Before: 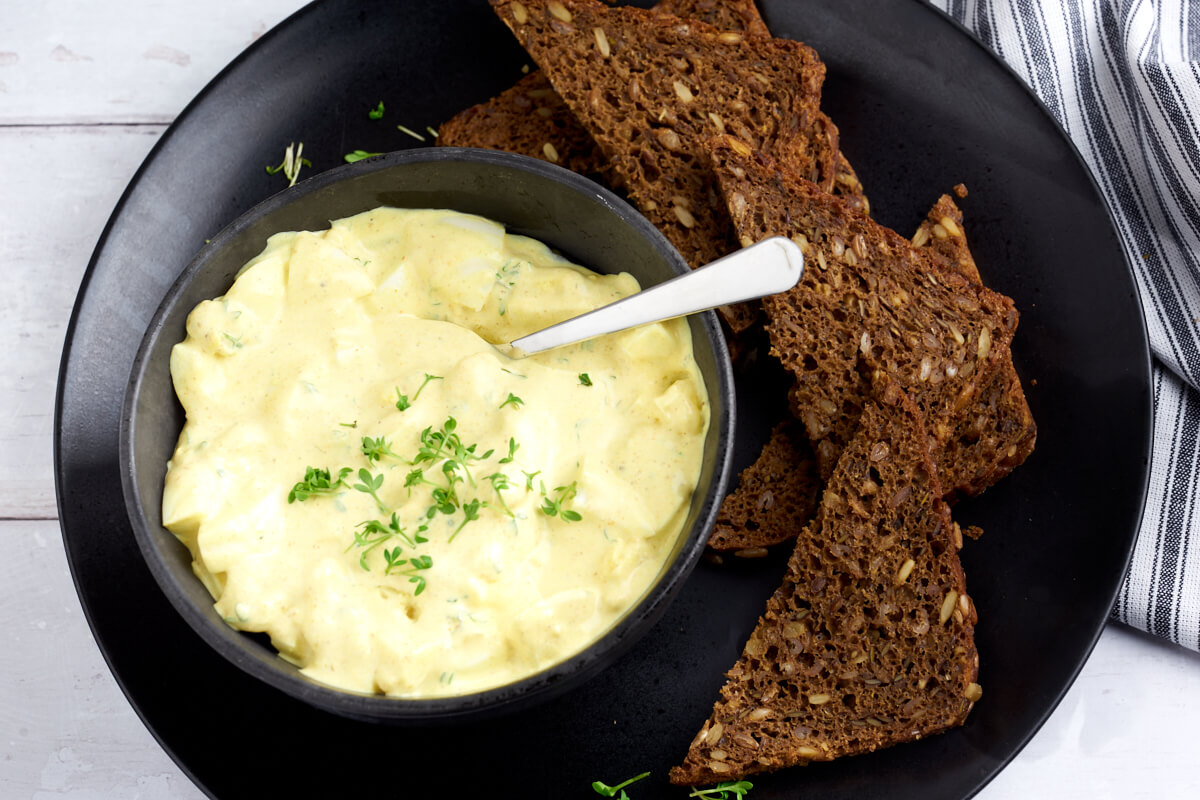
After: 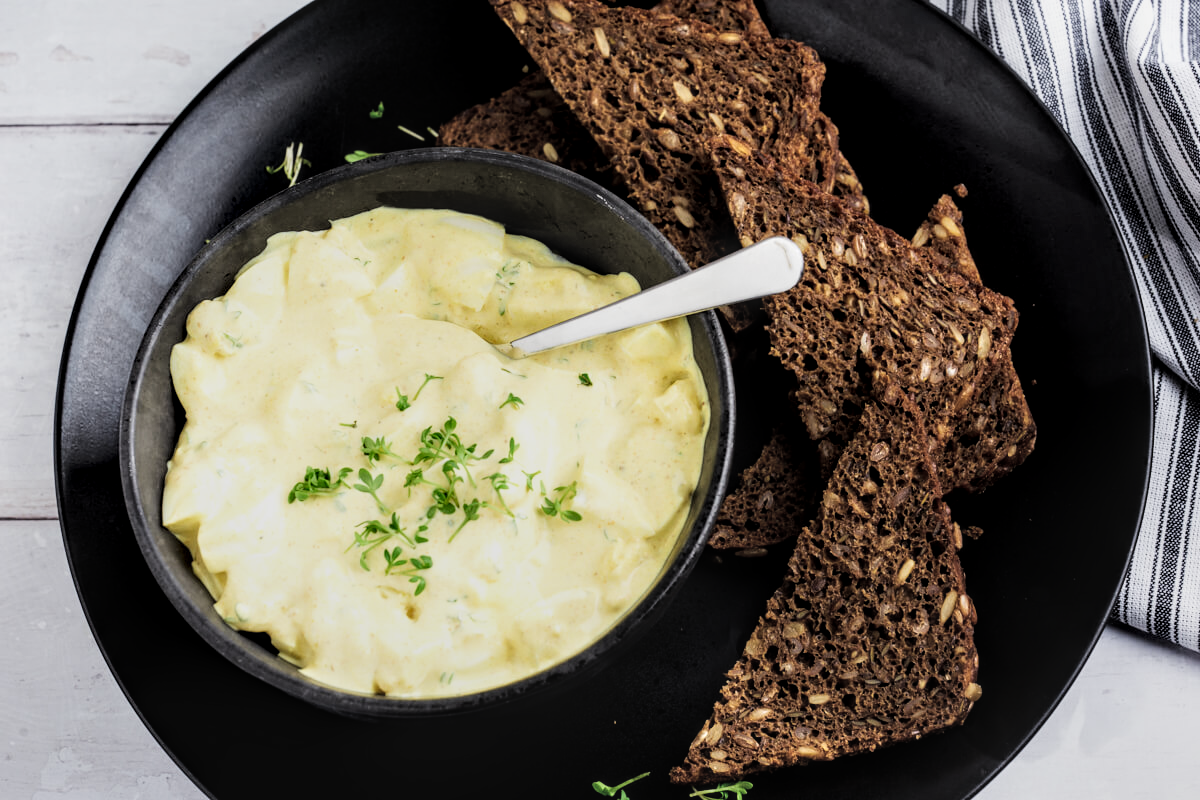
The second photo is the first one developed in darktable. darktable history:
filmic rgb: black relative exposure -5 EV, white relative exposure 3.5 EV, hardness 3.19, contrast 1.3, highlights saturation mix -50%
exposure: black level correction -0.015, exposure -0.125 EV, compensate highlight preservation false
local contrast: highlights 59%, detail 145%
